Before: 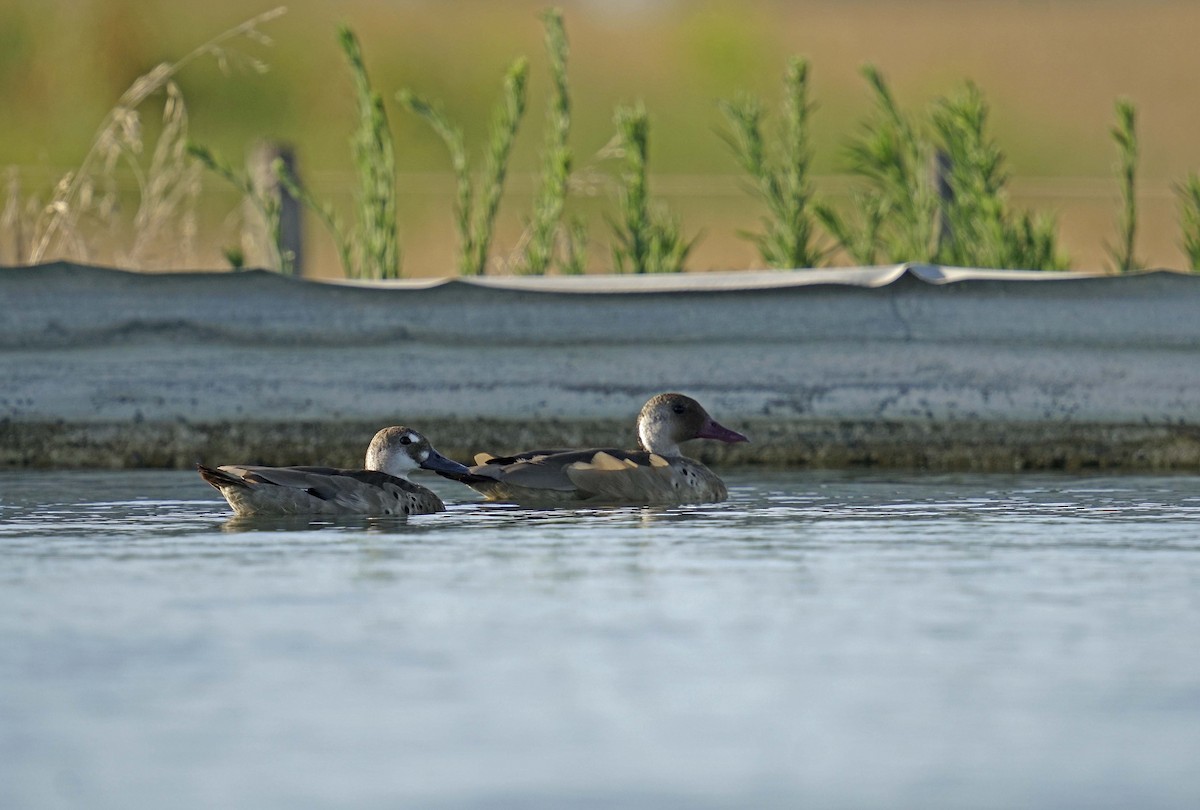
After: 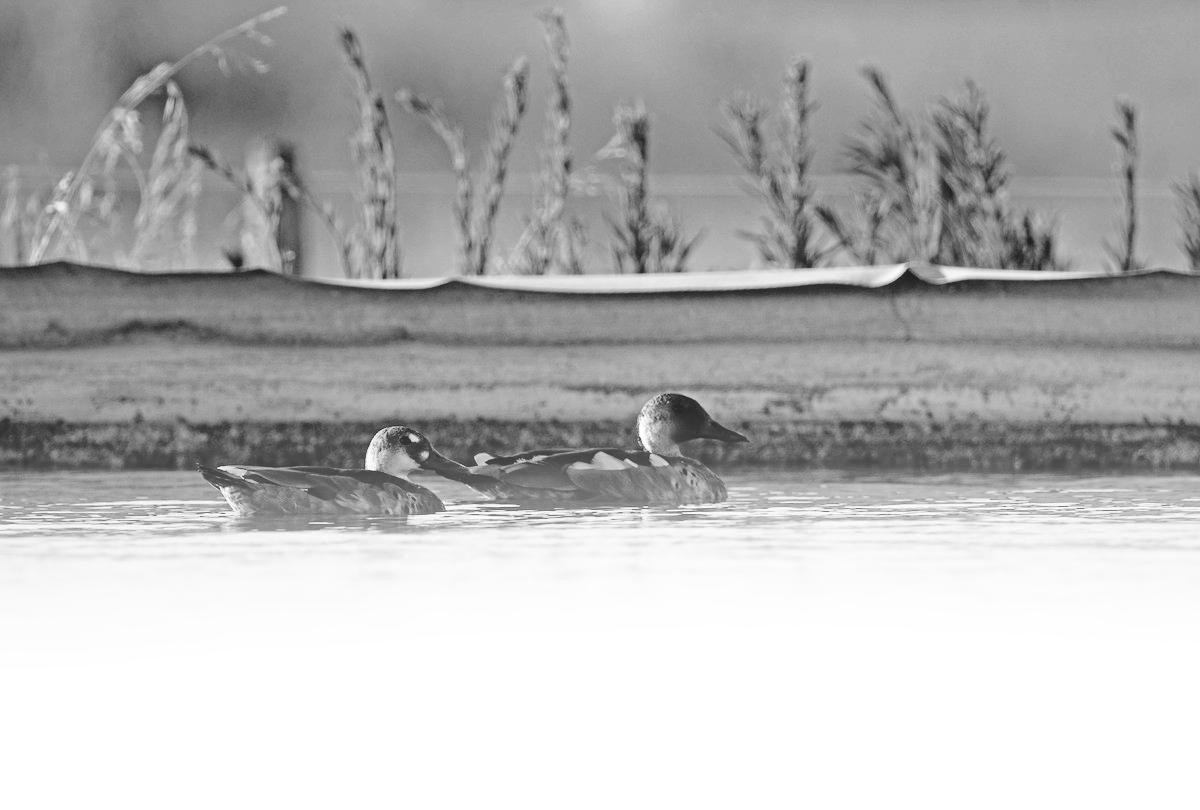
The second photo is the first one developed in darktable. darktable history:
color calibration: output gray [0.21, 0.42, 0.37, 0], gray › normalize channels true, illuminant same as pipeline (D50), adaptation XYZ, x 0.346, y 0.359, gamut compression 0
bloom: on, module defaults
color balance: mode lift, gamma, gain (sRGB)
base curve: curves: ch0 [(0, 0) (0.04, 0.03) (0.133, 0.232) (0.448, 0.748) (0.843, 0.968) (1, 1)], preserve colors none
